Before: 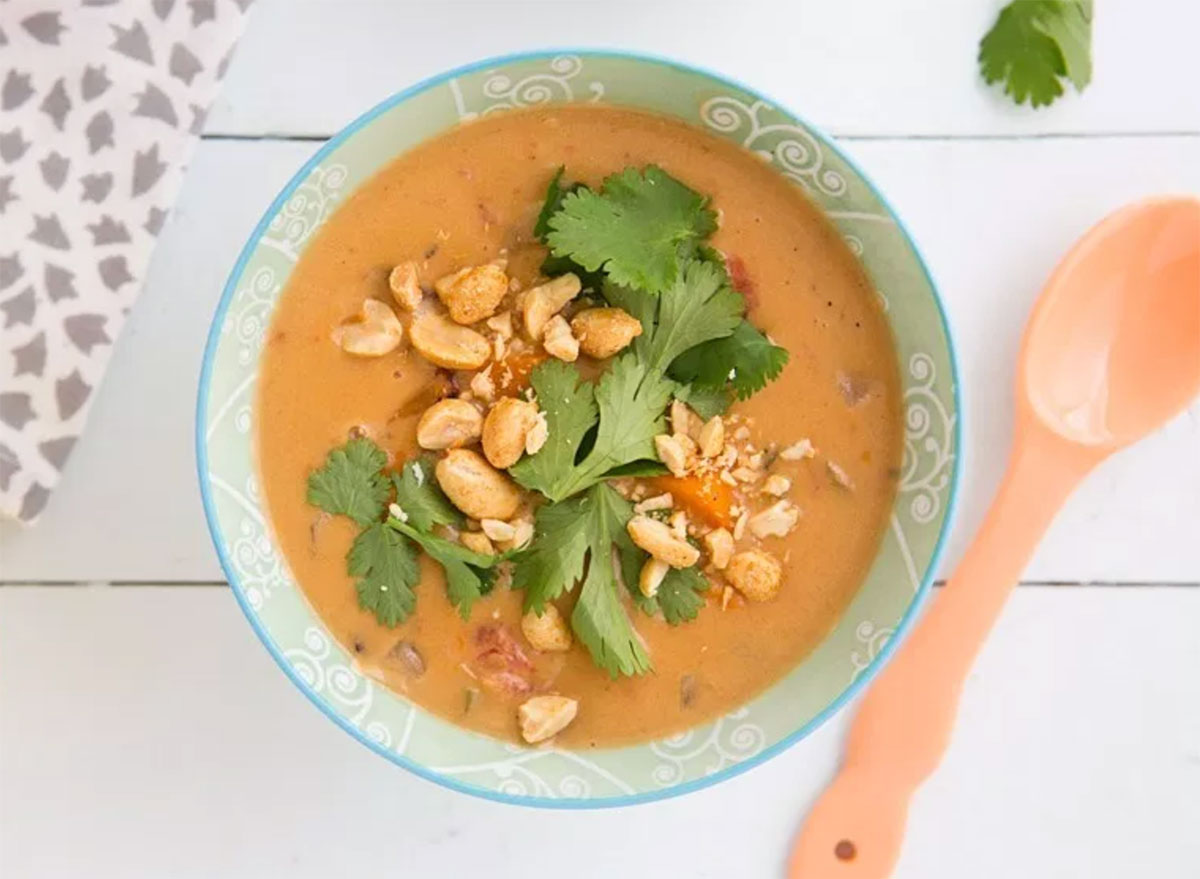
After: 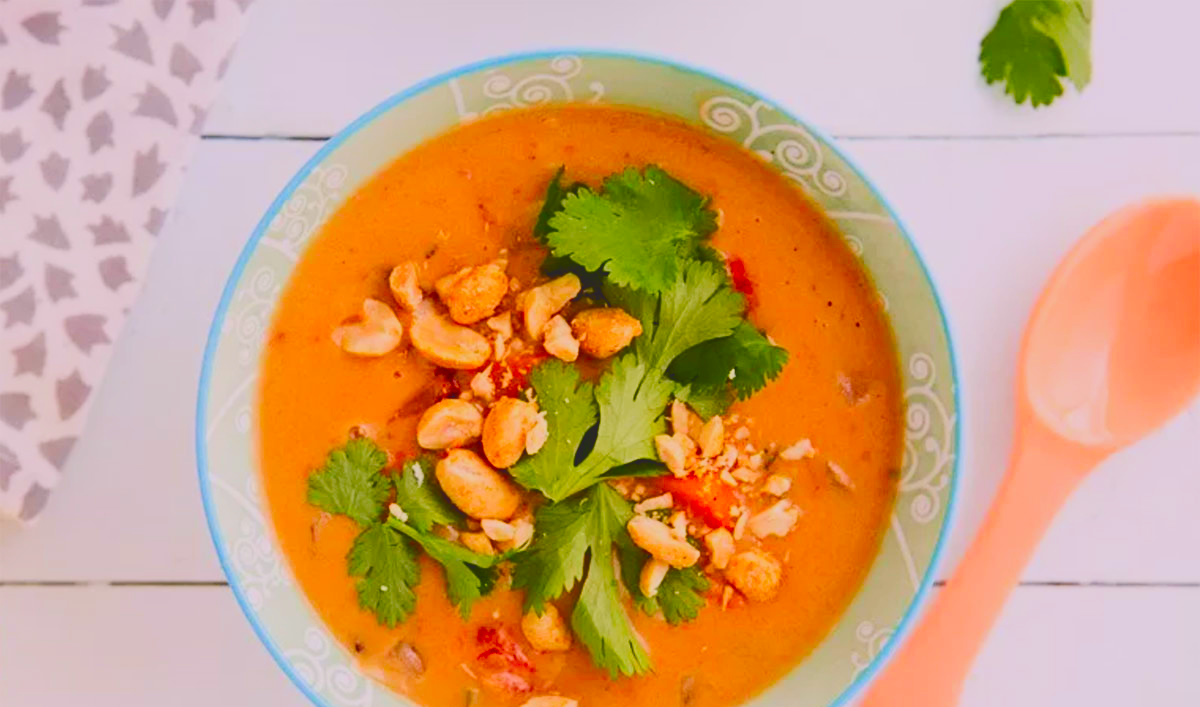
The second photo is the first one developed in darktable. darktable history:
tone curve: curves: ch0 [(0, 0.142) (0.384, 0.314) (0.752, 0.711) (0.991, 0.95)]; ch1 [(0.006, 0.129) (0.346, 0.384) (1, 1)]; ch2 [(0.003, 0.057) (0.261, 0.248) (1, 1)], color space Lab, independent channels, preserve colors none
filmic rgb: black relative exposure -7.65 EV, white relative exposure 4.56 EV, threshold 5.98 EV, hardness 3.61, contrast 1.062, enable highlight reconstruction true
crop: bottom 19.541%
color correction: highlights b* 0.039, saturation 1.09
exposure: black level correction 0.005, exposure 0.41 EV, compensate exposure bias true, compensate highlight preservation false
contrast brightness saturation: saturation 0.511
color balance rgb: shadows lift › luminance -9.334%, highlights gain › chroma 1.002%, highlights gain › hue 60.1°, perceptual saturation grading › global saturation 2.144%, perceptual saturation grading › highlights -1.979%, perceptual saturation grading › mid-tones 4.692%, perceptual saturation grading › shadows 8.504%, saturation formula JzAzBz (2021)
tone equalizer: edges refinement/feathering 500, mask exposure compensation -1.57 EV, preserve details no
